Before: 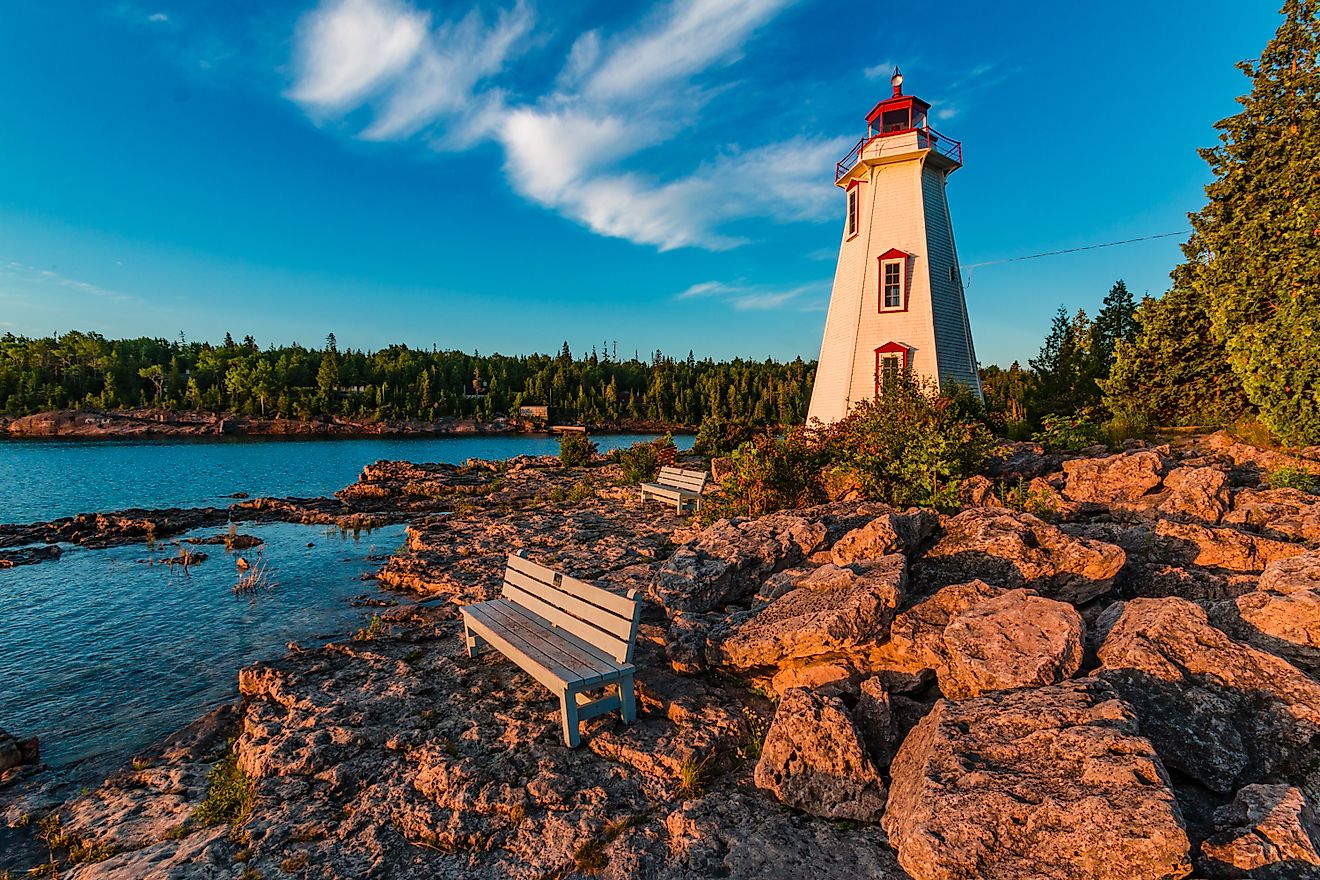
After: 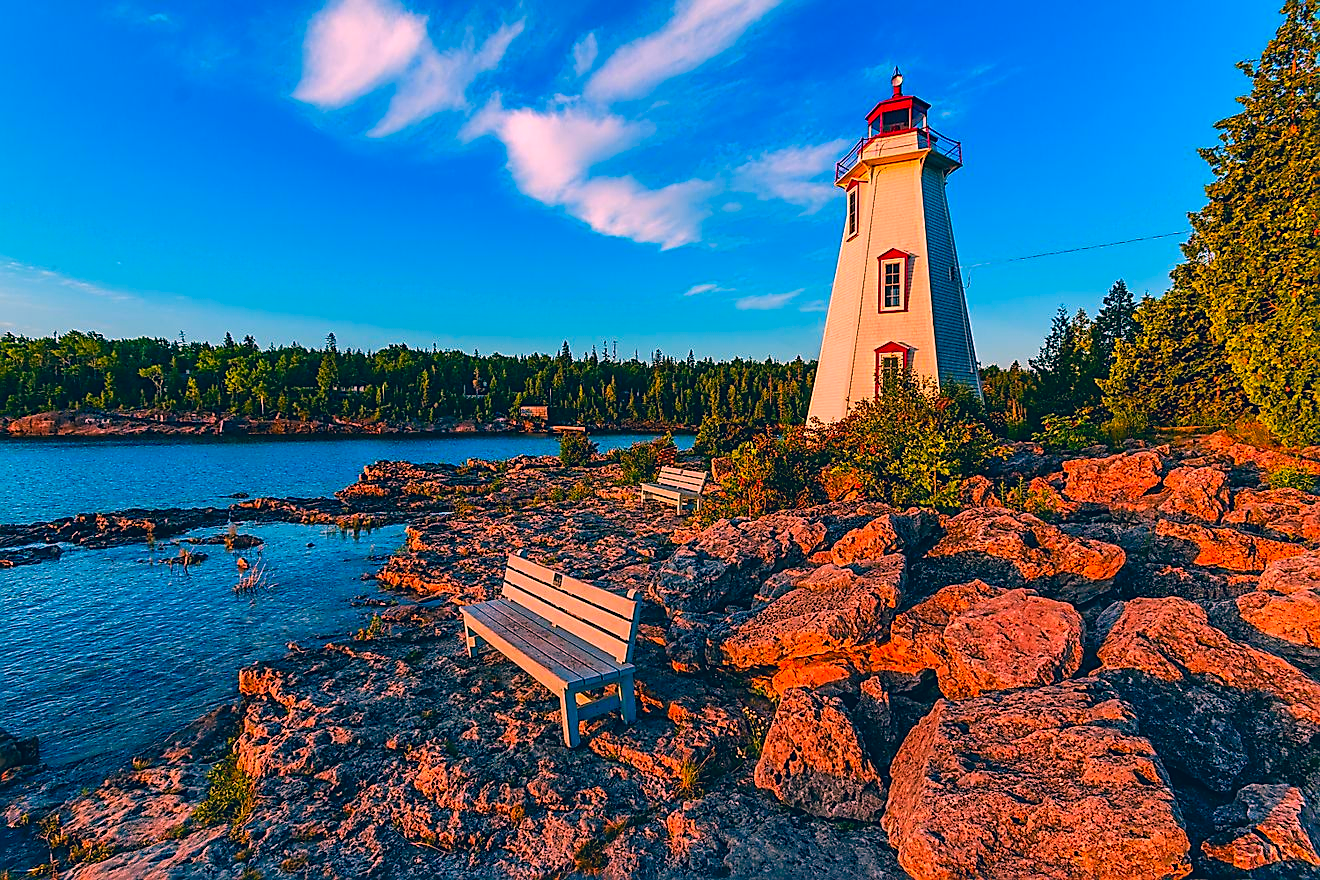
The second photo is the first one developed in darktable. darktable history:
color correction: highlights a* 16.77, highlights b* 0.25, shadows a* -14.76, shadows b* -13.9, saturation 1.54
sharpen: on, module defaults
